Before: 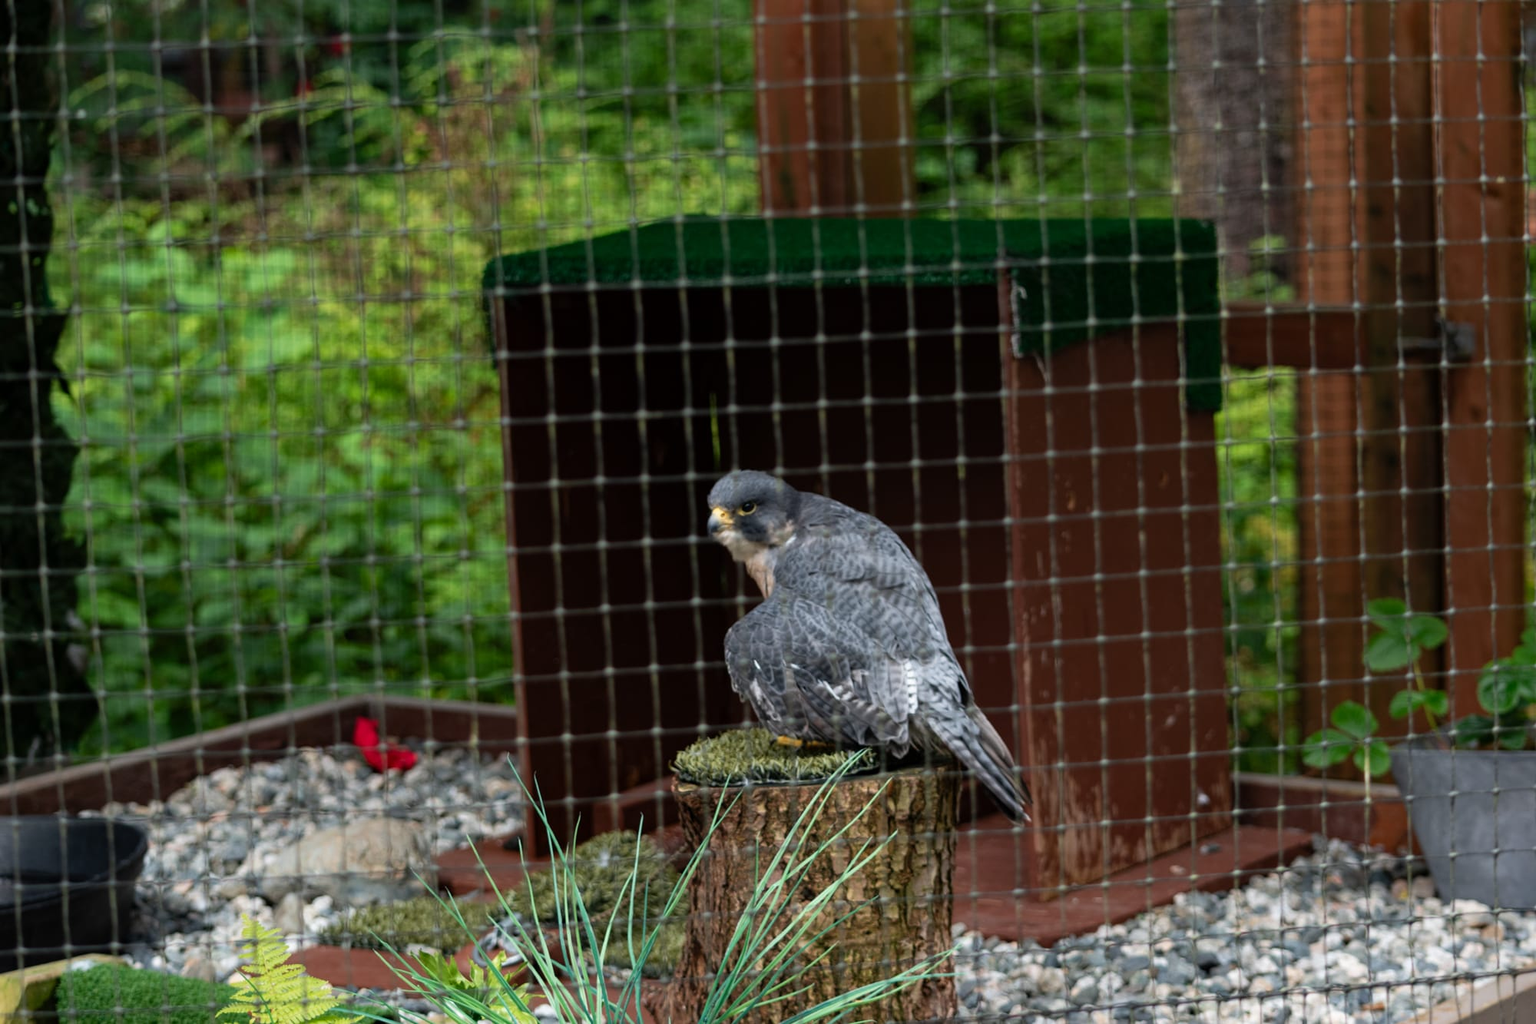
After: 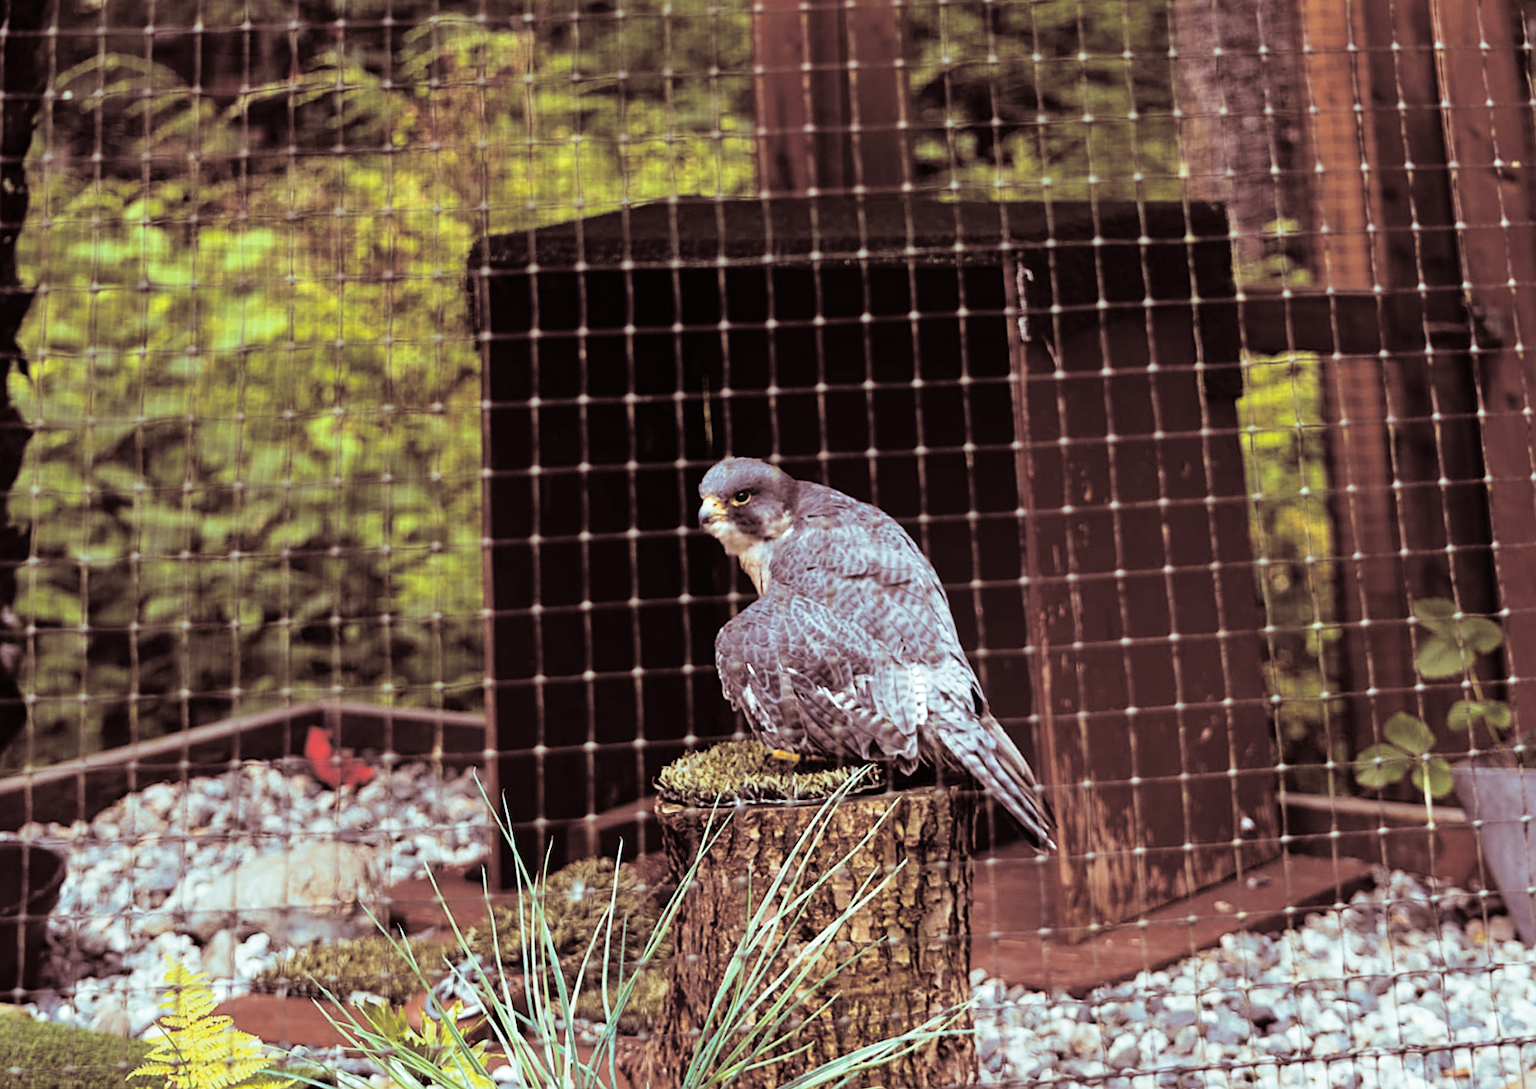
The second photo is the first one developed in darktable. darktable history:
tone equalizer: -8 EV 1 EV, -7 EV 1 EV, -6 EV 1 EV, -5 EV 1 EV, -4 EV 1 EV, -3 EV 0.75 EV, -2 EV 0.5 EV, -1 EV 0.25 EV
base curve: curves: ch0 [(0, 0) (0.036, 0.025) (0.121, 0.166) (0.206, 0.329) (0.605, 0.79) (1, 1)], preserve colors none
sharpen: on, module defaults
rotate and perspective: rotation 0.215°, lens shift (vertical) -0.139, crop left 0.069, crop right 0.939, crop top 0.002, crop bottom 0.996
crop: top 1.049%, right 0.001%
split-toning: shadows › saturation 0.3, highlights › hue 180°, highlights › saturation 0.3, compress 0%
contrast brightness saturation: contrast -0.02, brightness -0.01, saturation 0.03
color contrast: green-magenta contrast 0.85, blue-yellow contrast 1.25, unbound 0
